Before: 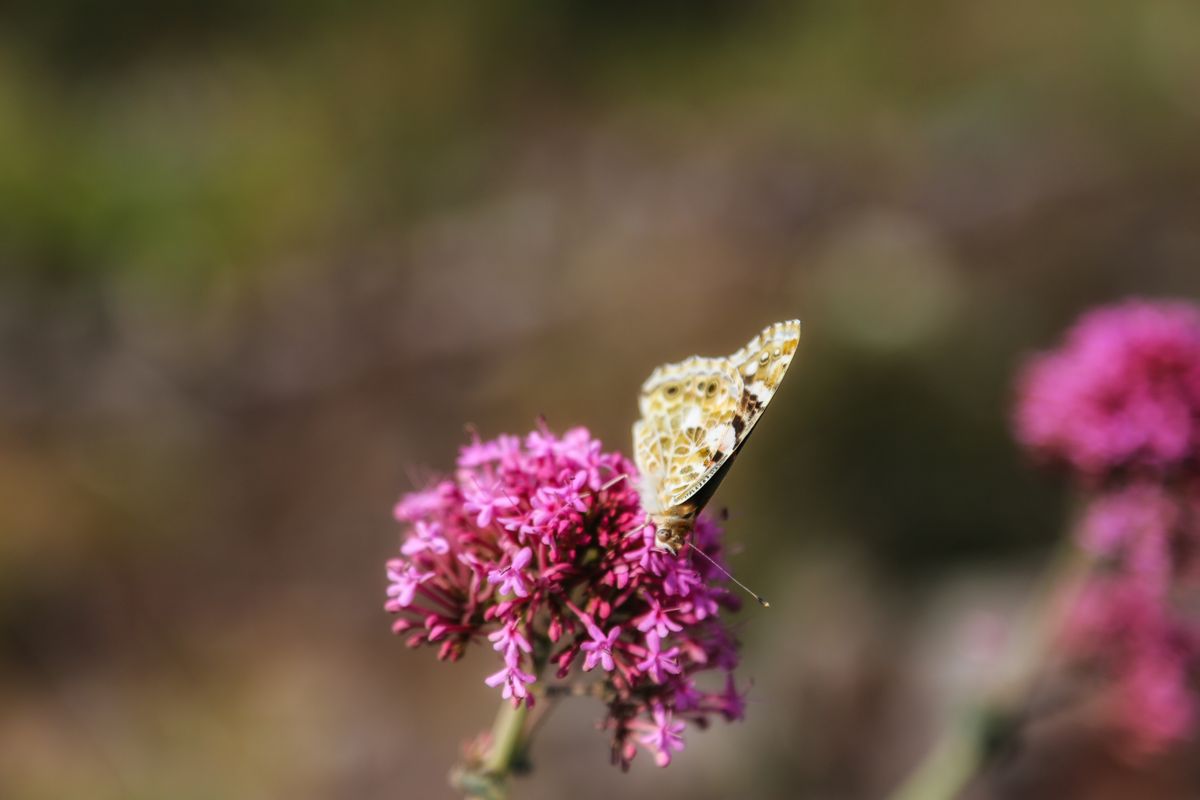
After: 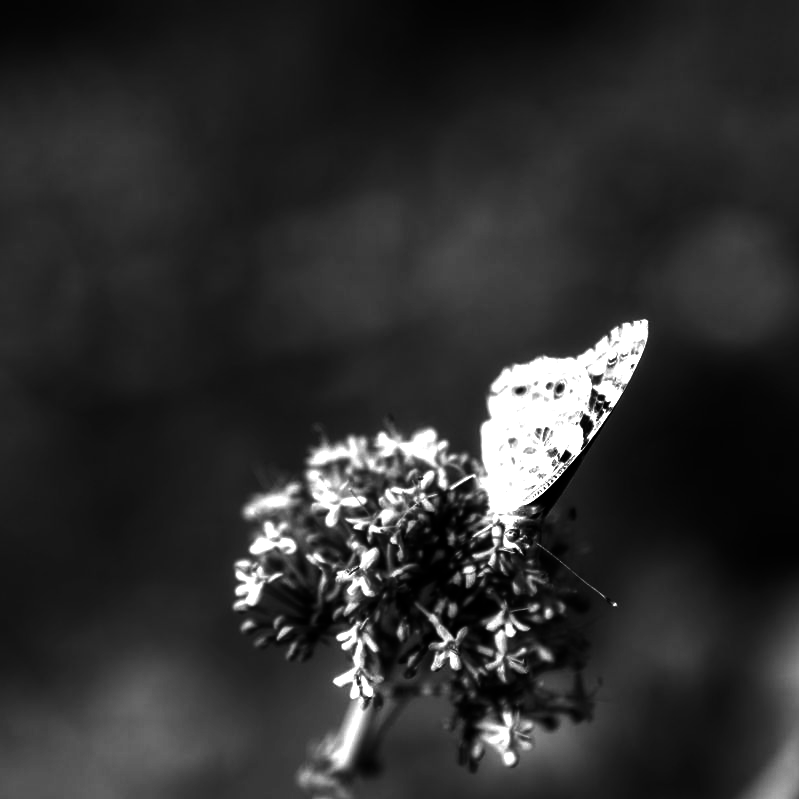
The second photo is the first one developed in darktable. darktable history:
crop and rotate: left 12.673%, right 20.66%
exposure: exposure 1.089 EV, compensate highlight preservation false
contrast brightness saturation: contrast 0.02, brightness -1, saturation -1
